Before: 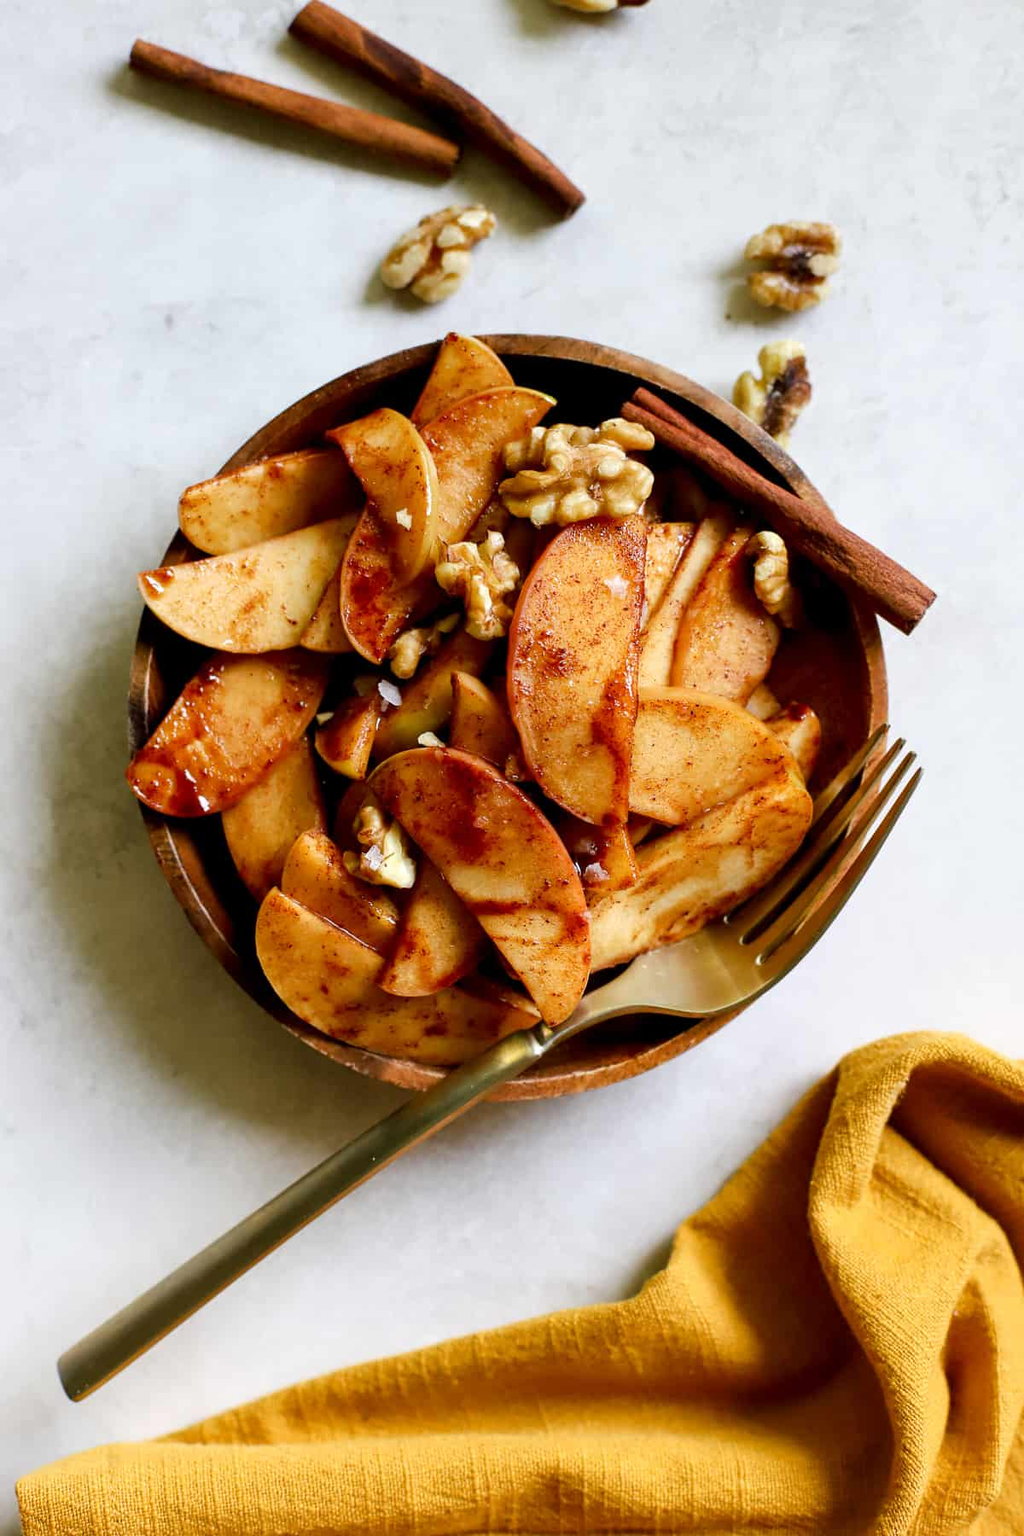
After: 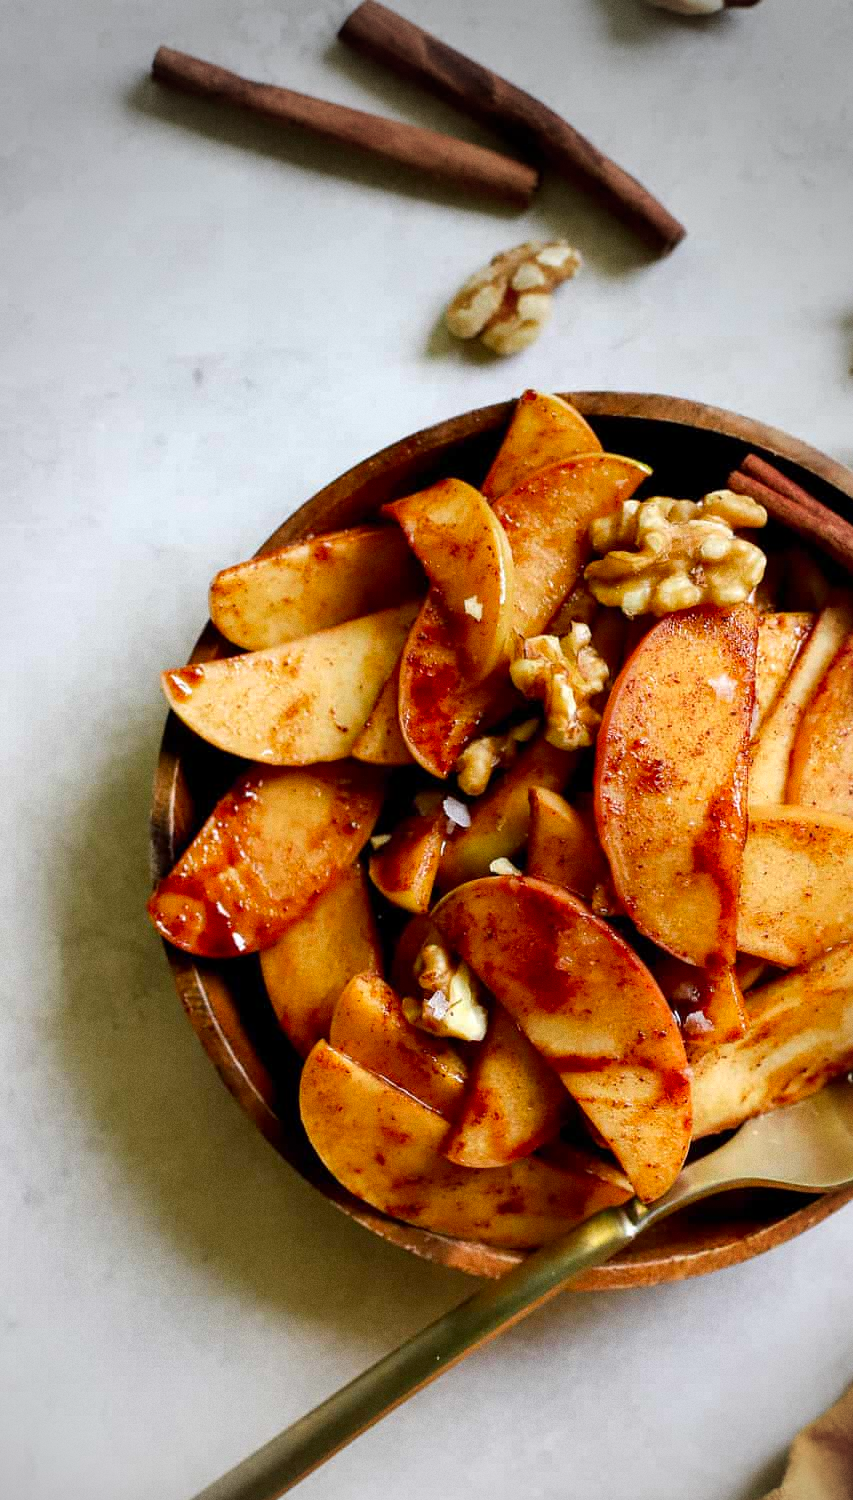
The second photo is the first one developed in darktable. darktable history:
grain: on, module defaults
contrast brightness saturation: contrast 0.04, saturation 0.16
crop: right 28.885%, bottom 16.626%
vignetting: fall-off start 64.63%, center (-0.034, 0.148), width/height ratio 0.881
